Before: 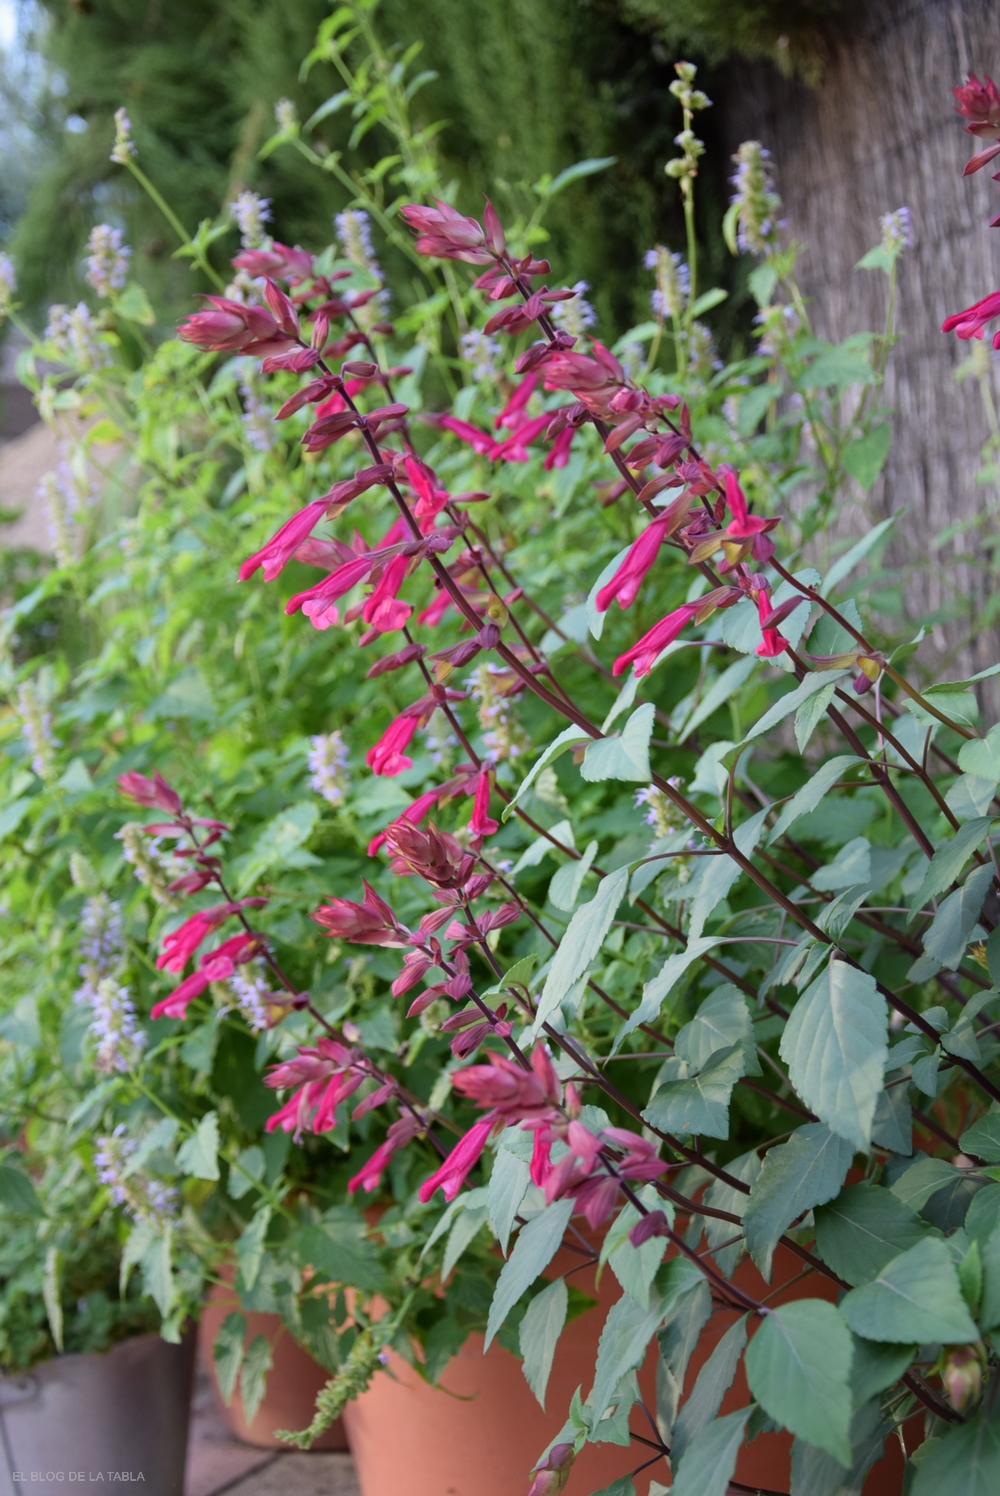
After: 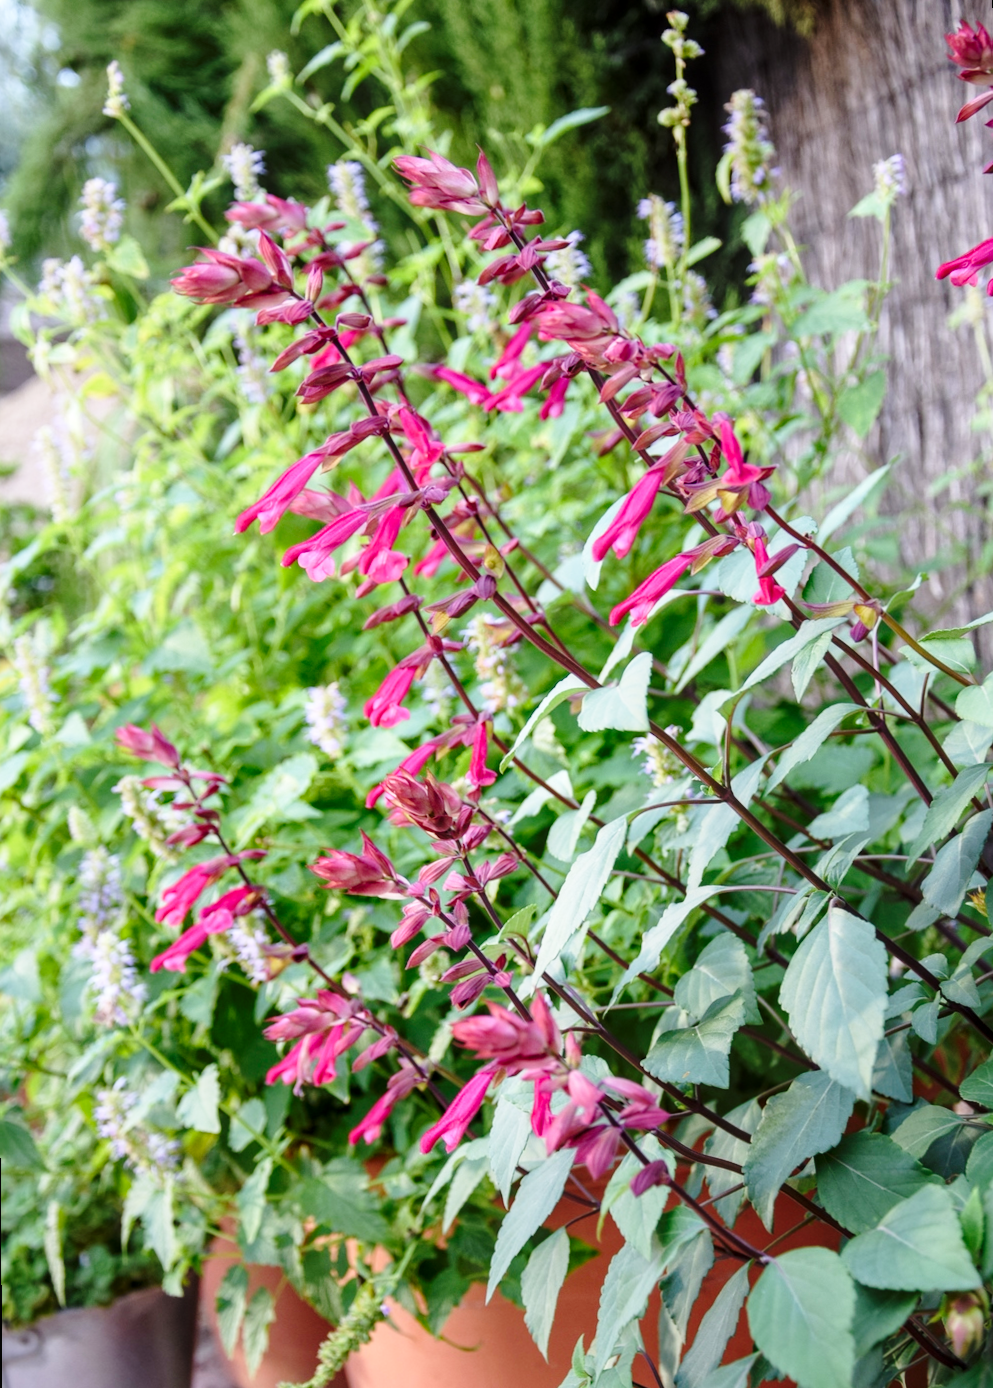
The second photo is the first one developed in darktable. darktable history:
rotate and perspective: rotation -0.45°, automatic cropping original format, crop left 0.008, crop right 0.992, crop top 0.012, crop bottom 0.988
crop and rotate: top 2.479%, bottom 3.018%
local contrast: on, module defaults
base curve: curves: ch0 [(0, 0) (0.028, 0.03) (0.121, 0.232) (0.46, 0.748) (0.859, 0.968) (1, 1)], preserve colors none
